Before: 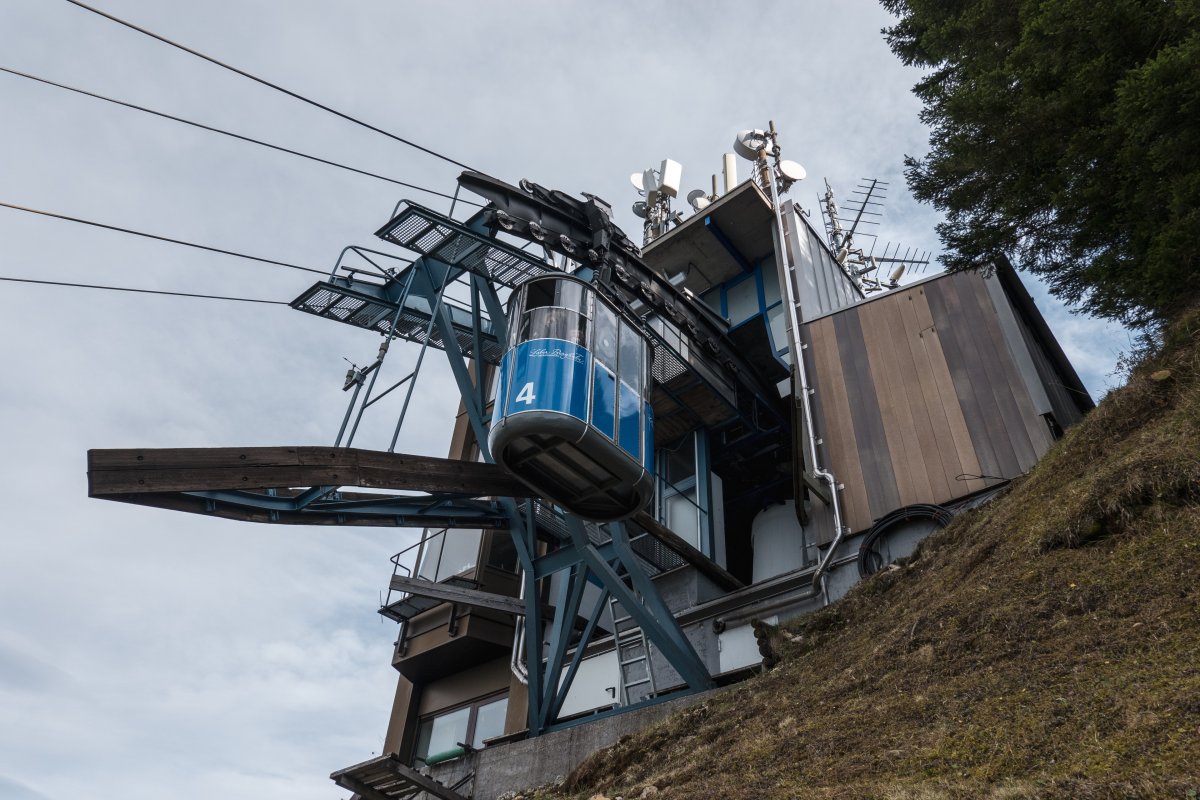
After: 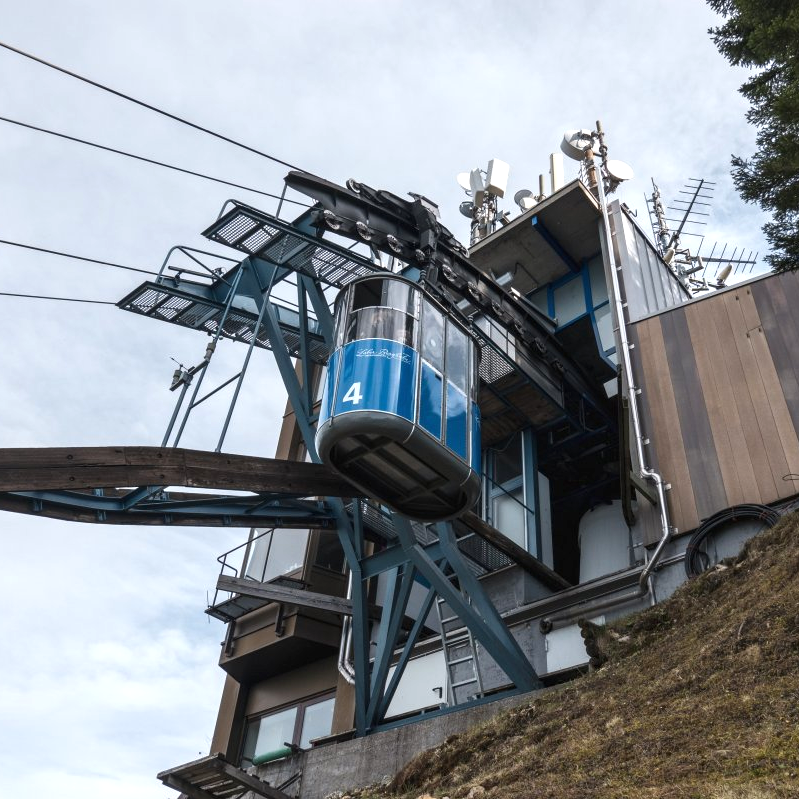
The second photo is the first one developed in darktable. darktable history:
crop and rotate: left 14.436%, right 18.898%
exposure: black level correction 0, exposure 0.5 EV, compensate highlight preservation false
